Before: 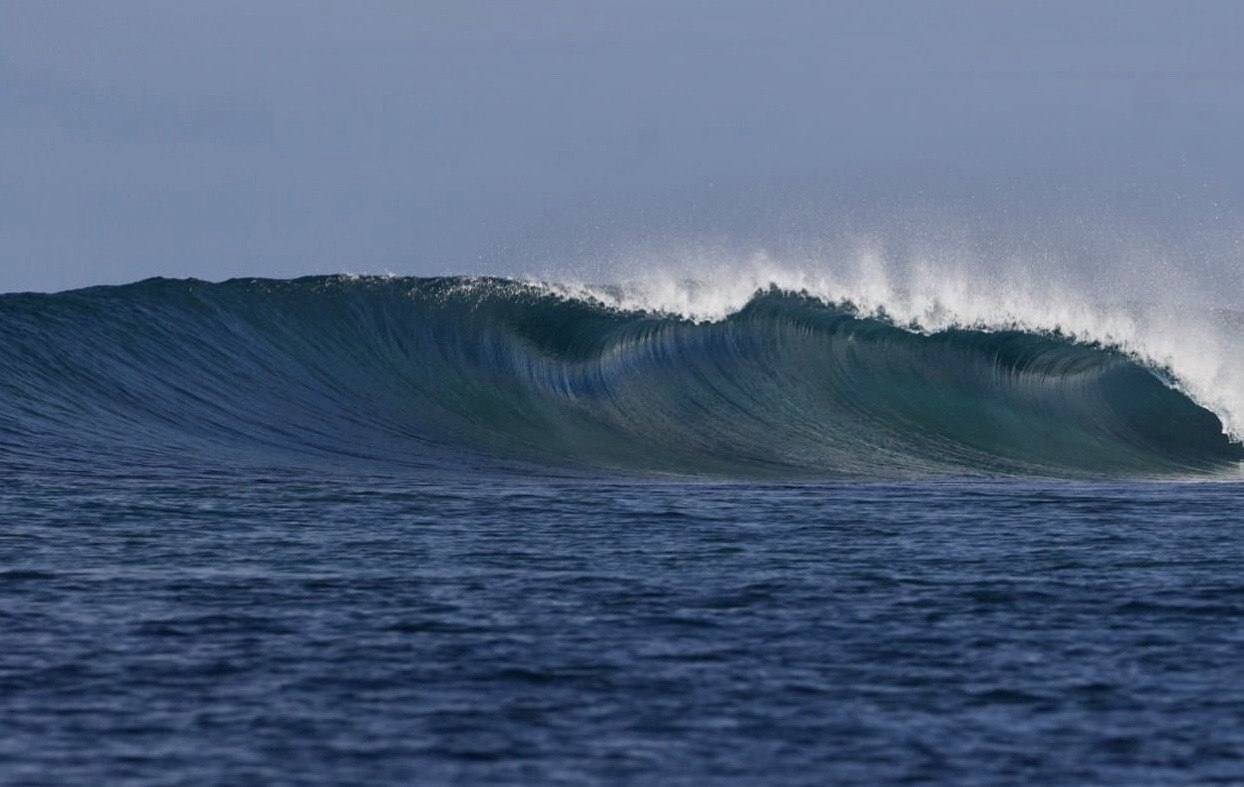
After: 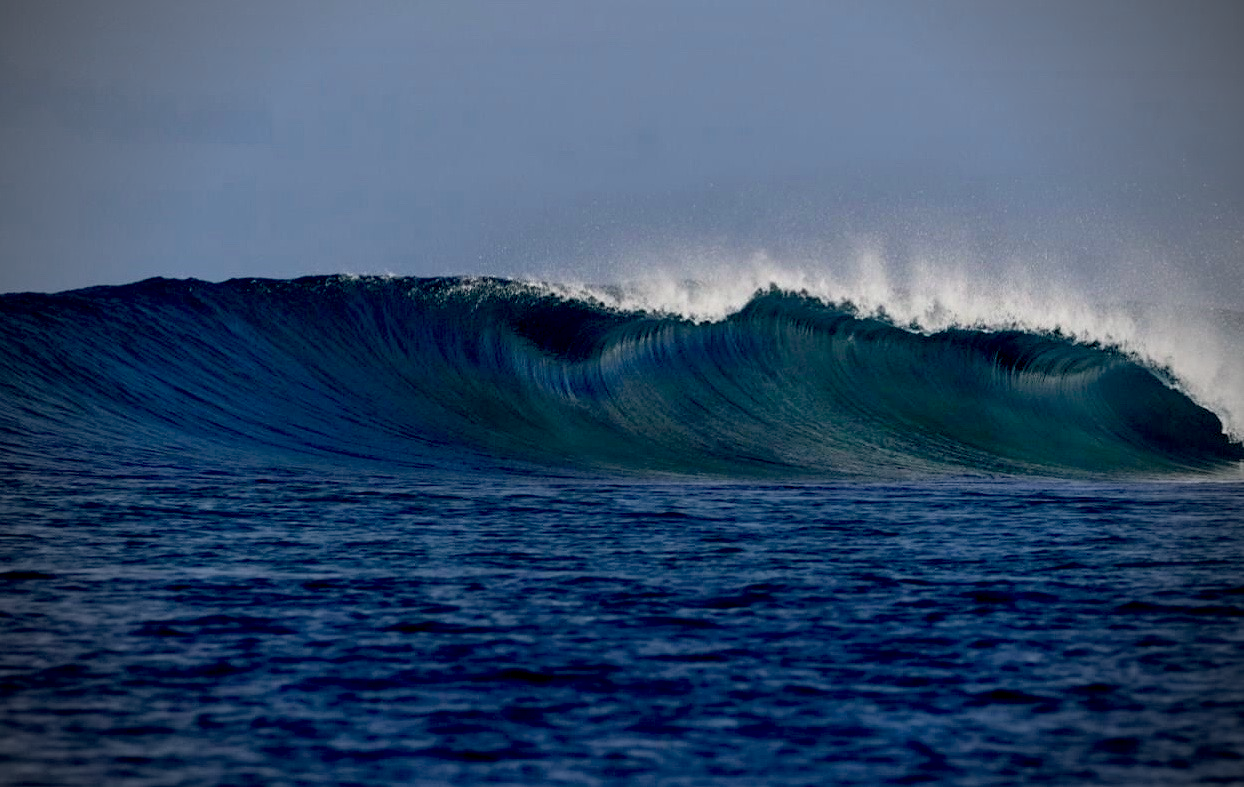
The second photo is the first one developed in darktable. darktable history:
exposure: black level correction 0.029, exposure -0.073 EV, compensate highlight preservation false
vignetting: fall-off start 75%, brightness -0.692, width/height ratio 1.084
white balance: emerald 1
color correction: highlights b* 3
